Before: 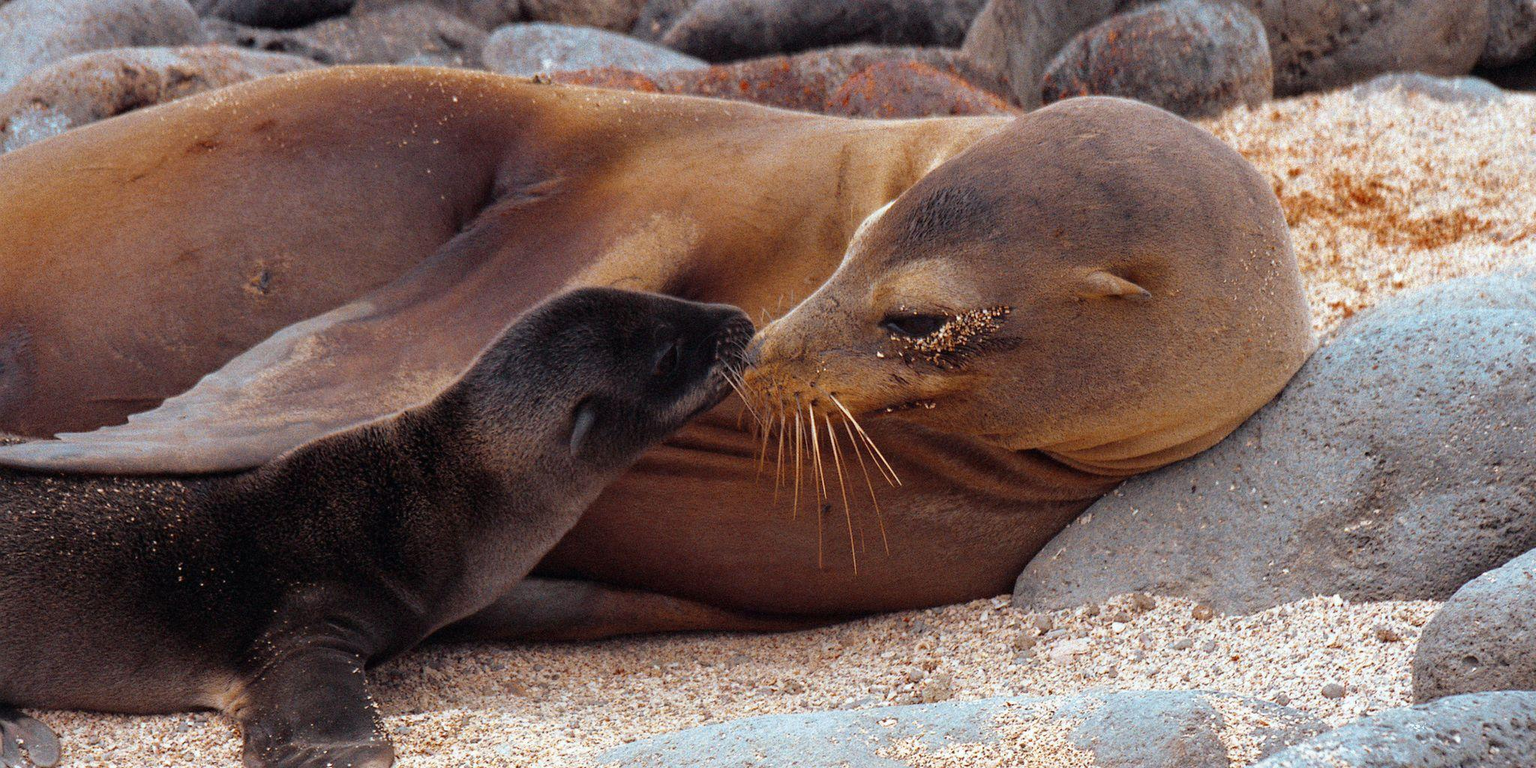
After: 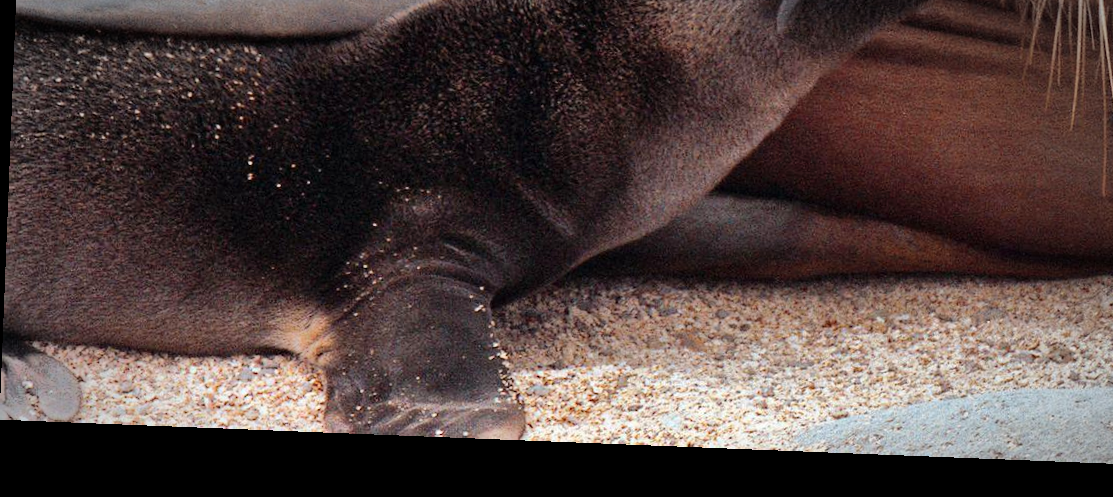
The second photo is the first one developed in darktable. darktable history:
vignetting: automatic ratio true
rotate and perspective: rotation 2.27°, automatic cropping off
shadows and highlights: soften with gaussian
crop and rotate: top 54.778%, right 46.61%, bottom 0.159%
